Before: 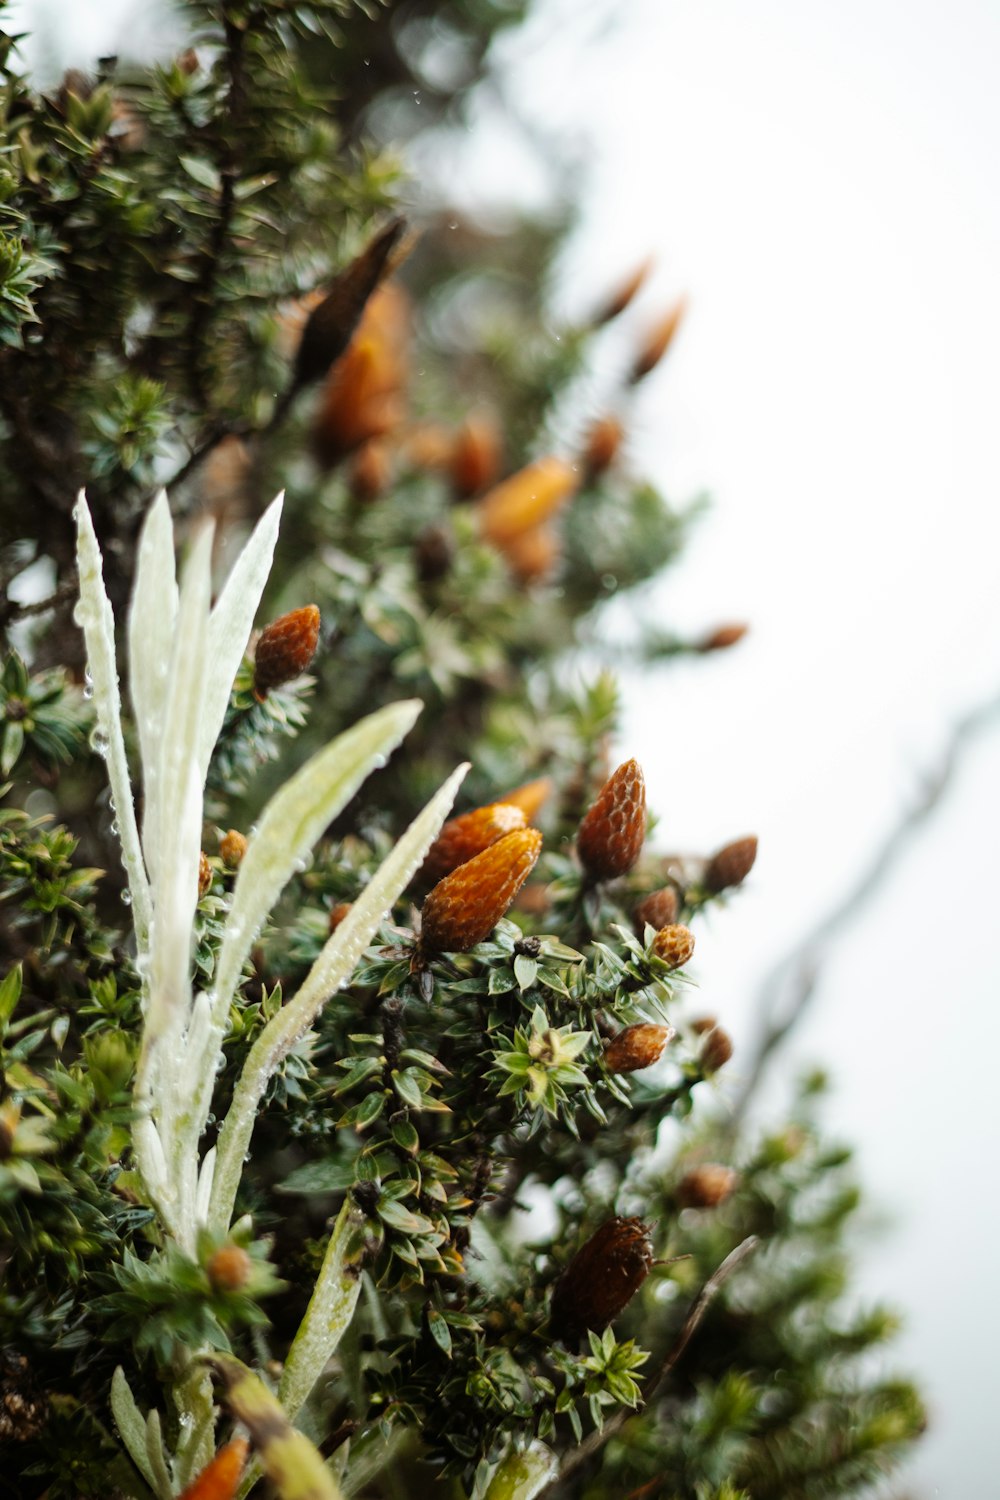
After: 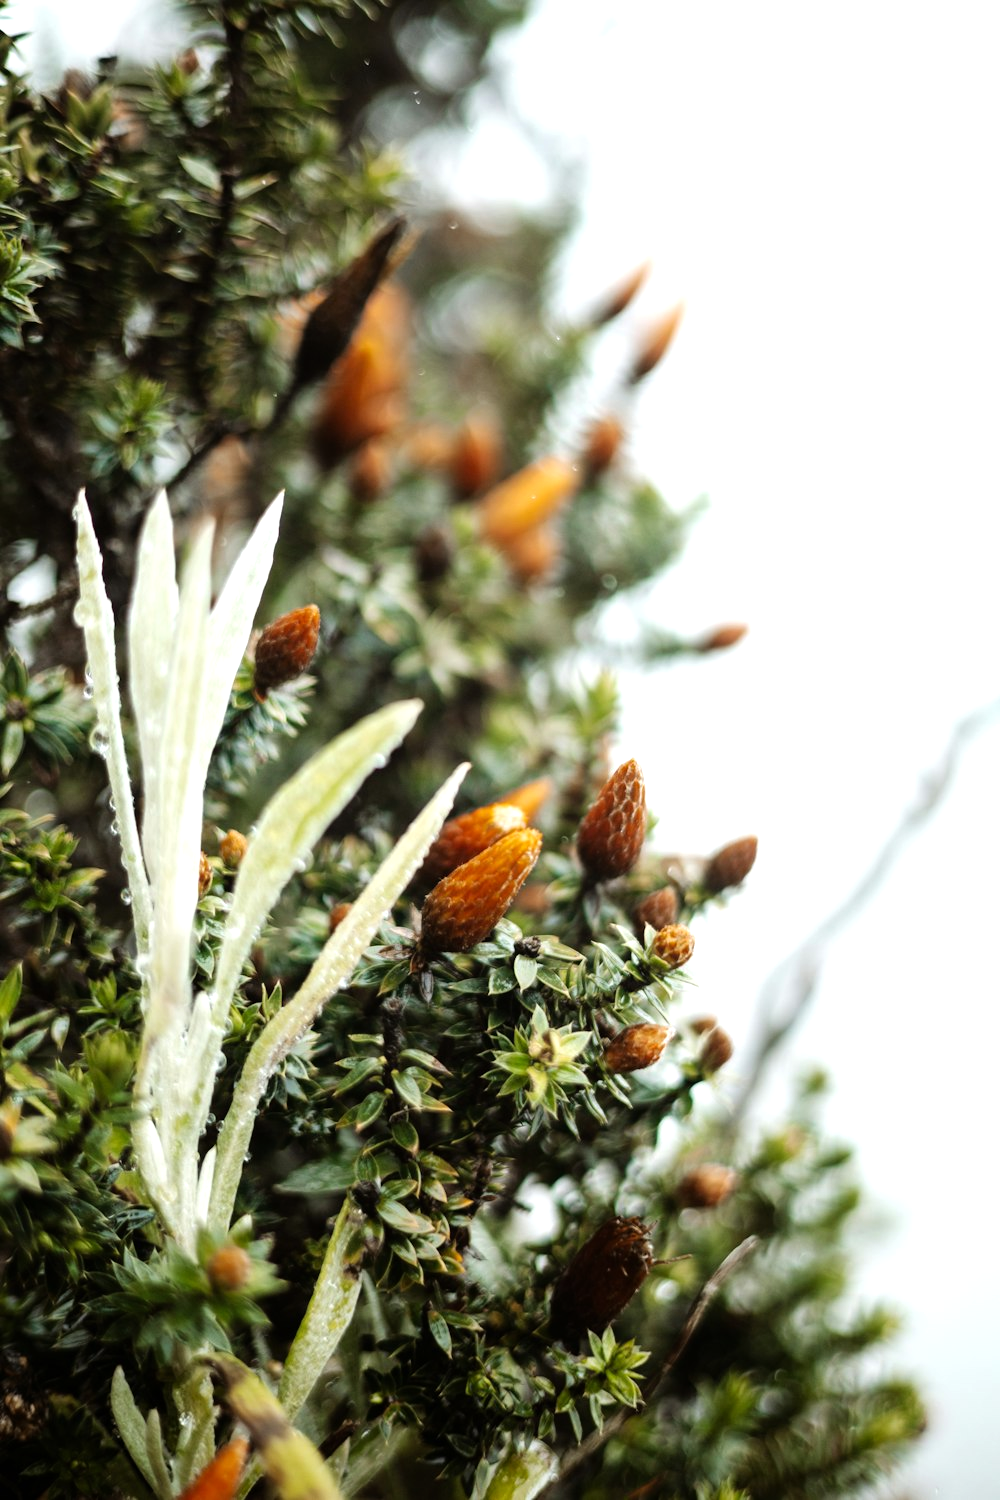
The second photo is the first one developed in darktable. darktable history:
tone equalizer: -8 EV -0.43 EV, -7 EV -0.367 EV, -6 EV -0.366 EV, -5 EV -0.236 EV, -3 EV 0.19 EV, -2 EV 0.307 EV, -1 EV 0.373 EV, +0 EV 0.41 EV
